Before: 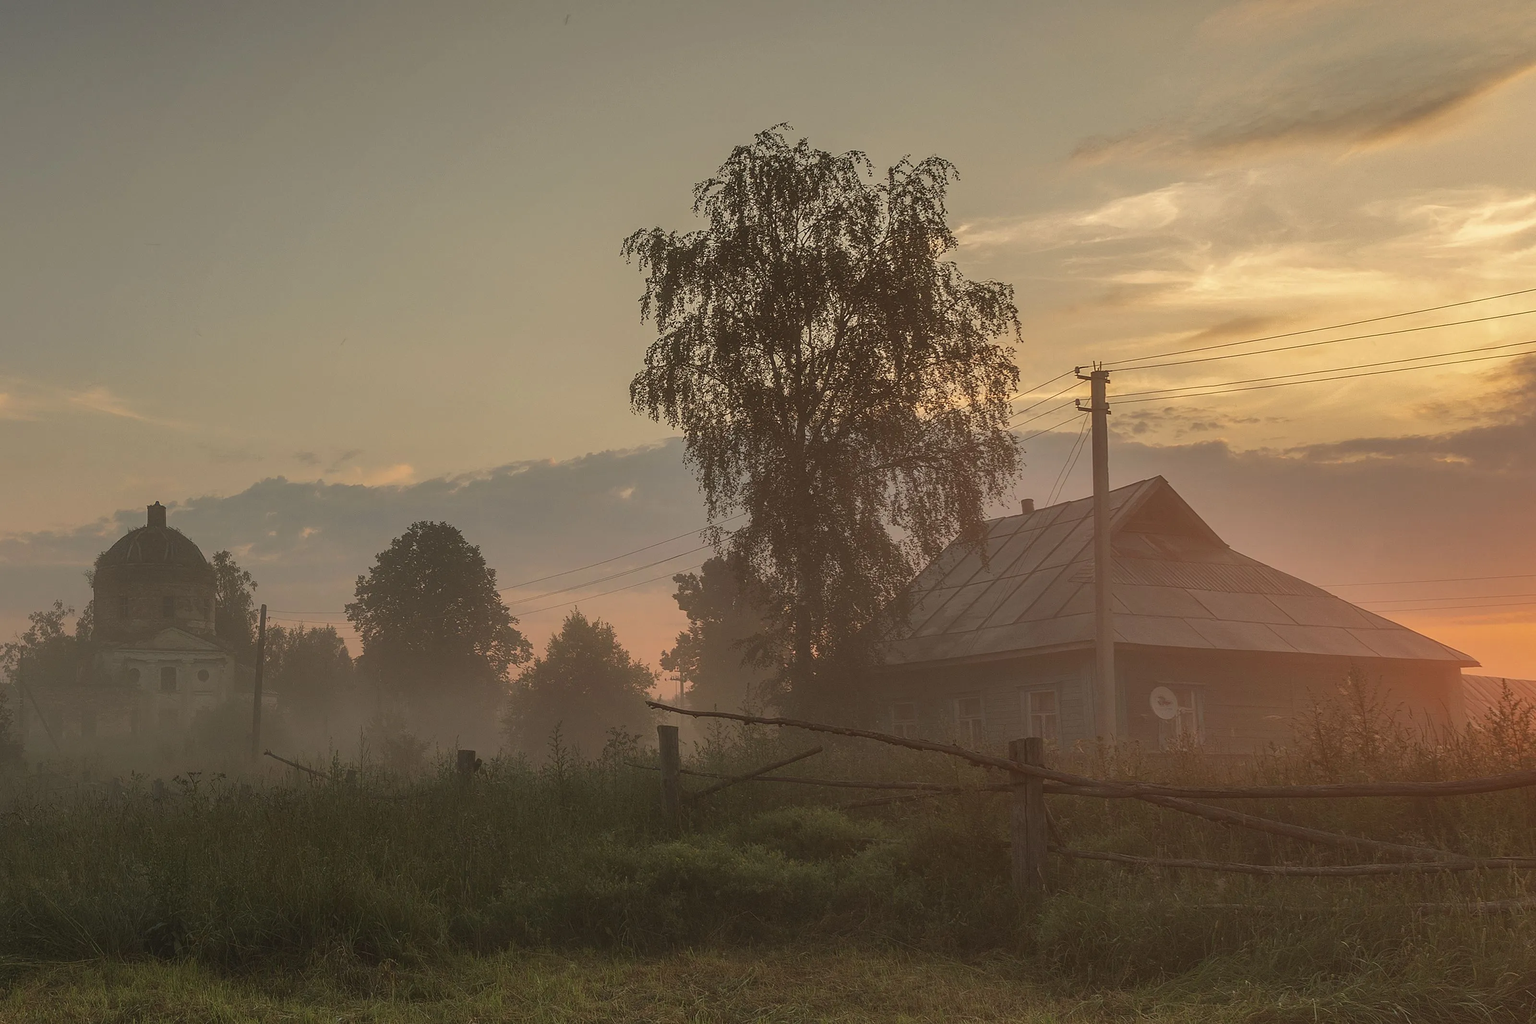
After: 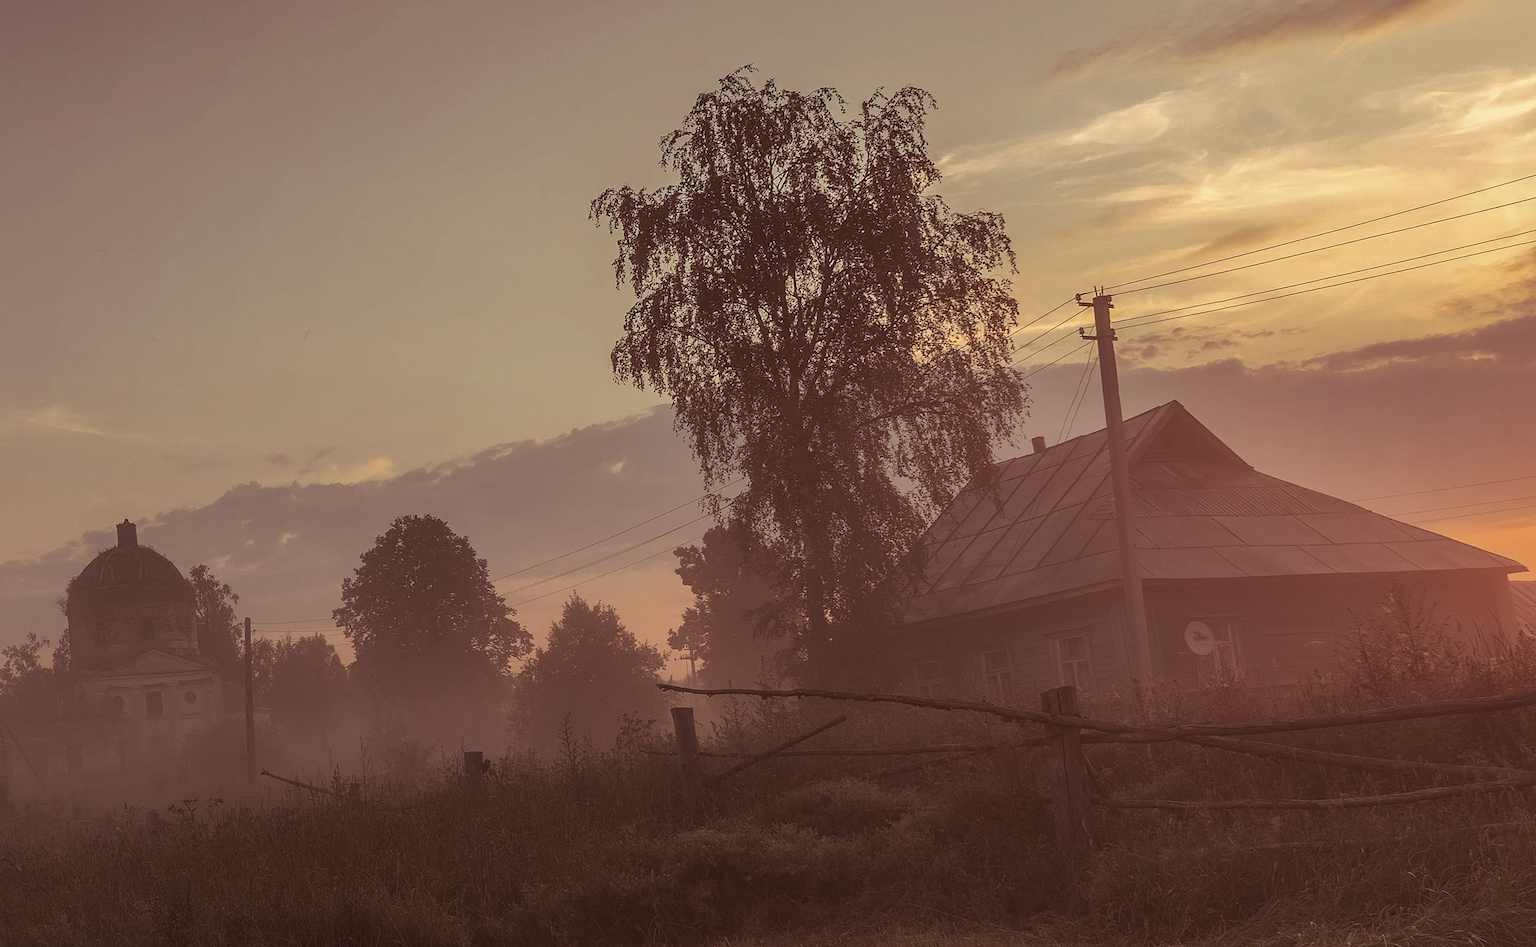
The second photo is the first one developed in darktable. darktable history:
split-toning: highlights › hue 298.8°, highlights › saturation 0.73, compress 41.76%
rotate and perspective: rotation -5°, crop left 0.05, crop right 0.952, crop top 0.11, crop bottom 0.89
